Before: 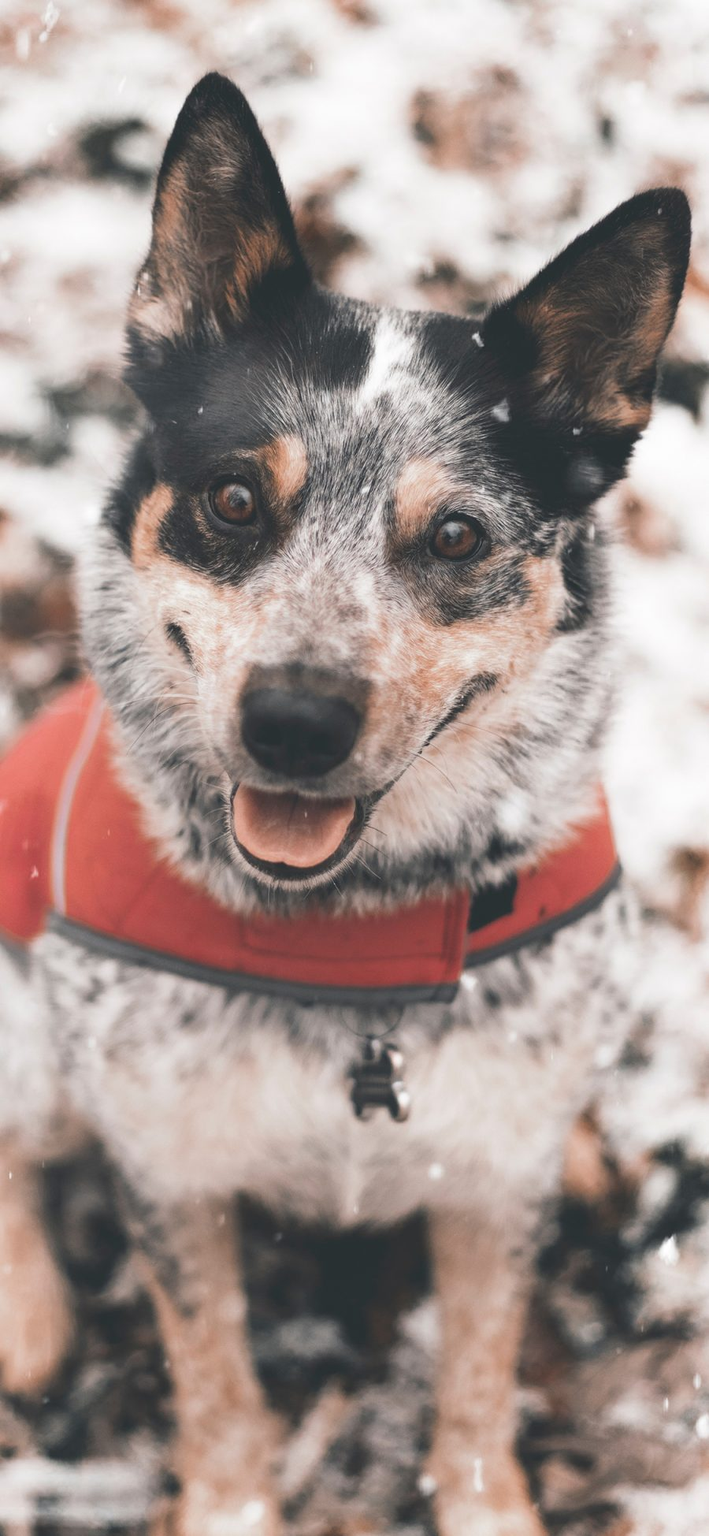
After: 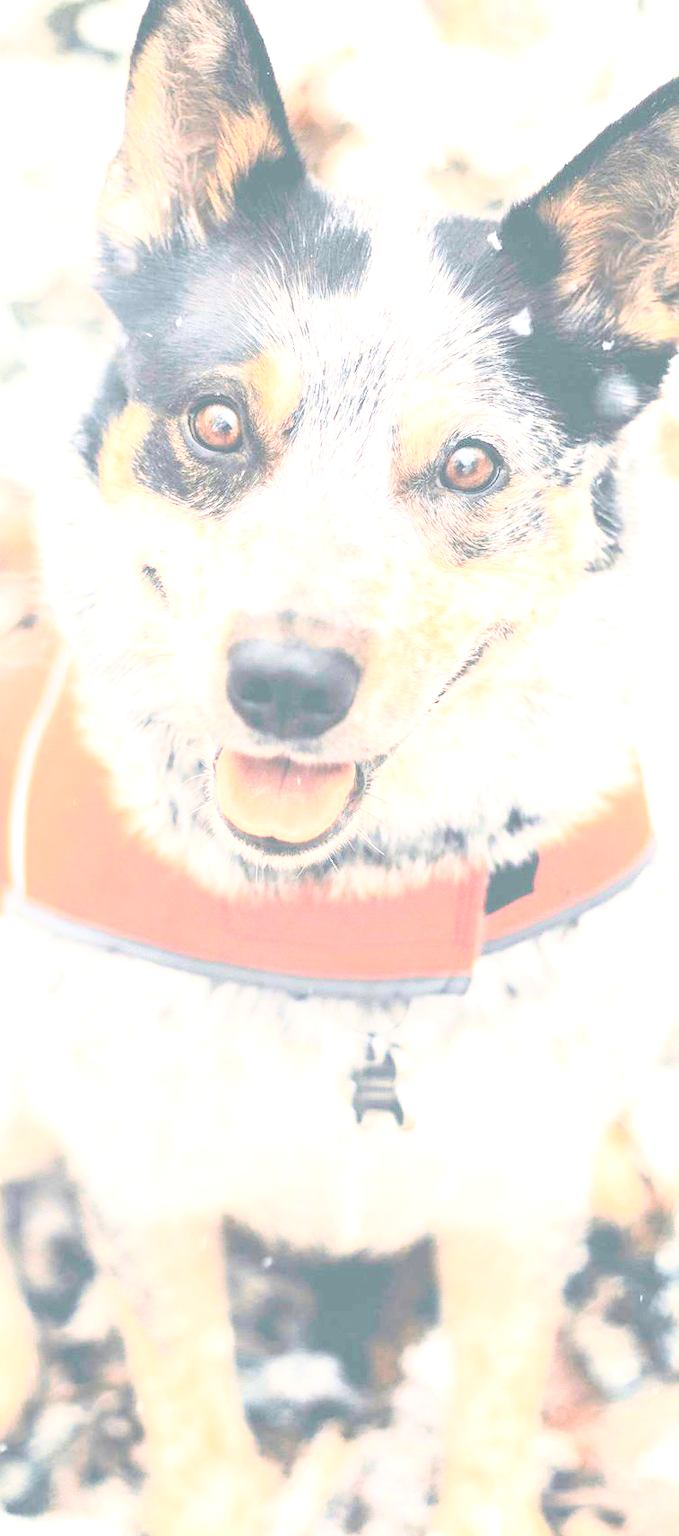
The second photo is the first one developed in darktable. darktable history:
crop: left 6.176%, top 8.359%, right 9.533%, bottom 3.72%
contrast brightness saturation: contrast 0.242, brightness 0.087
exposure: exposure 1.988 EV, compensate highlight preservation false
velvia: on, module defaults
base curve: curves: ch0 [(0, 0) (0.028, 0.03) (0.121, 0.232) (0.46, 0.748) (0.859, 0.968) (1, 1)]
